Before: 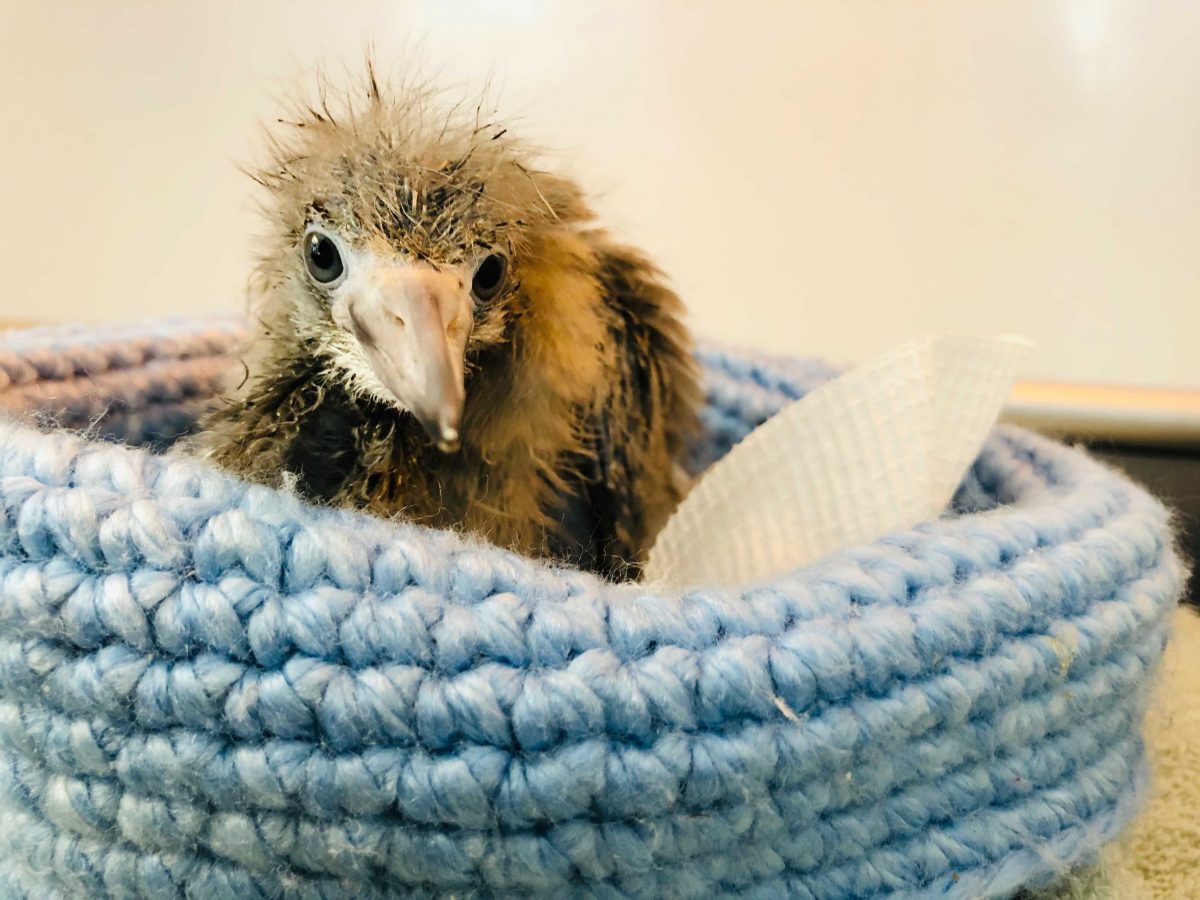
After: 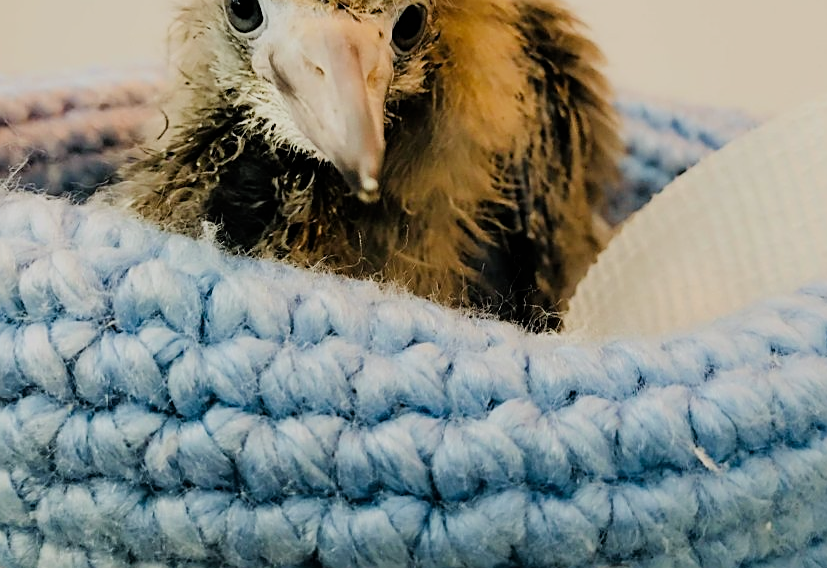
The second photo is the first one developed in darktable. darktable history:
crop: left 6.736%, top 27.87%, right 24.336%, bottom 9.002%
filmic rgb: black relative exposure -7.65 EV, white relative exposure 4.56 EV, hardness 3.61
sharpen: on, module defaults
